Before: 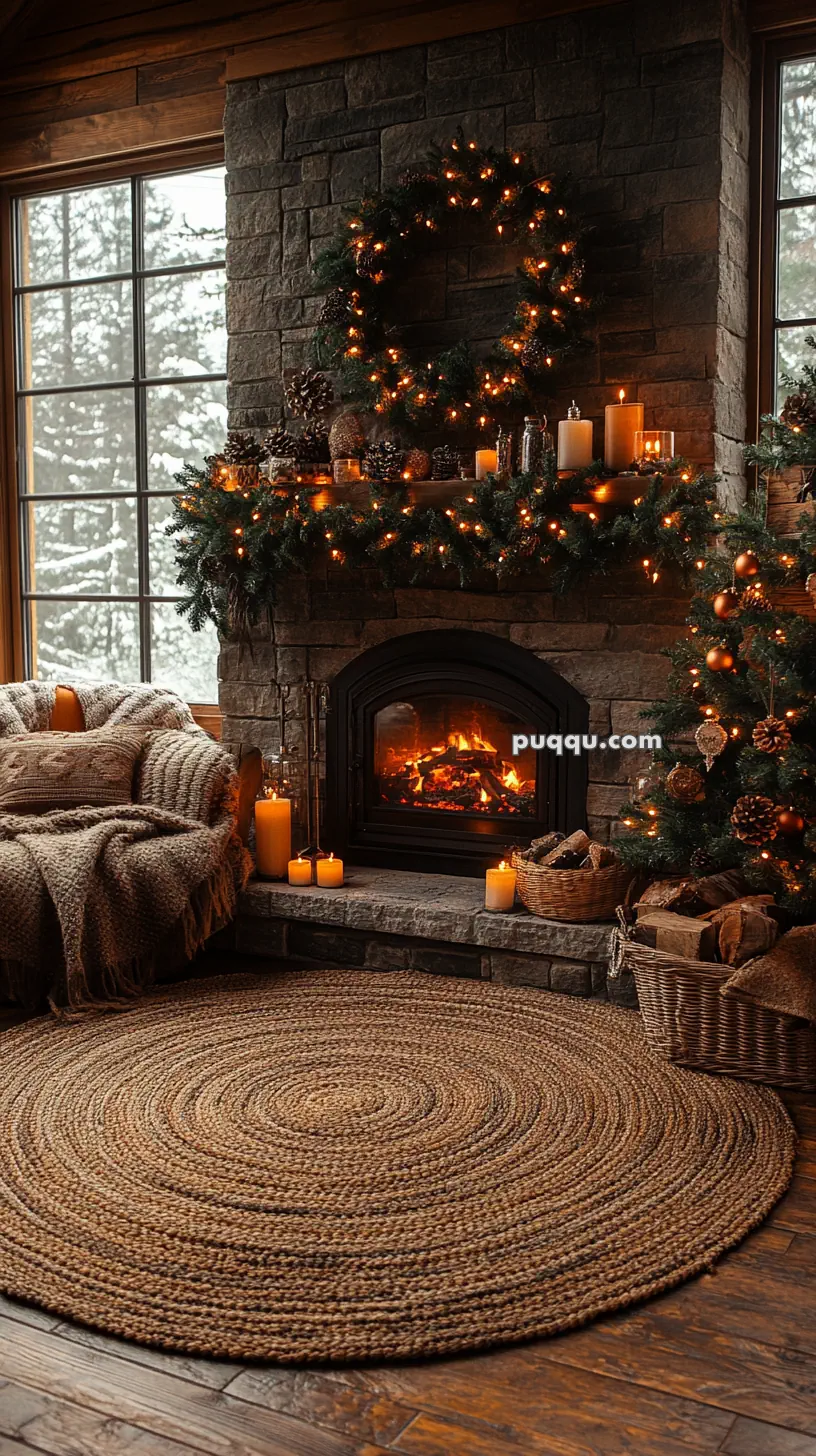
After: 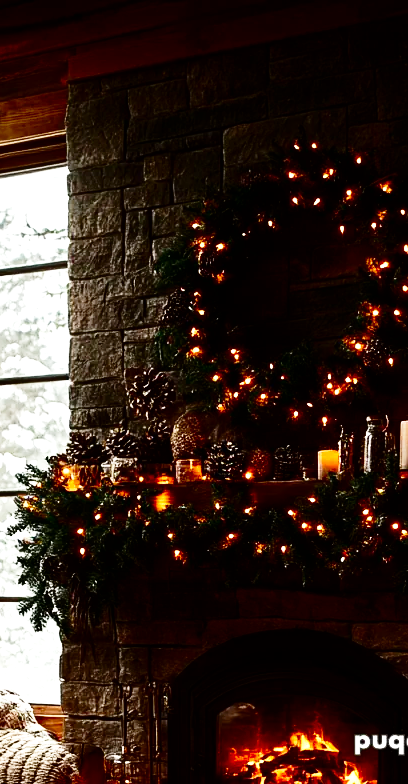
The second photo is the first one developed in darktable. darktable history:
crop: left 19.401%, right 30.55%, bottom 46.139%
tone equalizer: -8 EV -0.787 EV, -7 EV -0.692 EV, -6 EV -0.575 EV, -5 EV -0.42 EV, -3 EV 0.37 EV, -2 EV 0.6 EV, -1 EV 0.696 EV, +0 EV 0.765 EV, edges refinement/feathering 500, mask exposure compensation -1.57 EV, preserve details no
base curve: curves: ch0 [(0, 0) (0.028, 0.03) (0.121, 0.232) (0.46, 0.748) (0.859, 0.968) (1, 1)], preserve colors none
contrast brightness saturation: contrast 0.1, brightness -0.268, saturation 0.146
